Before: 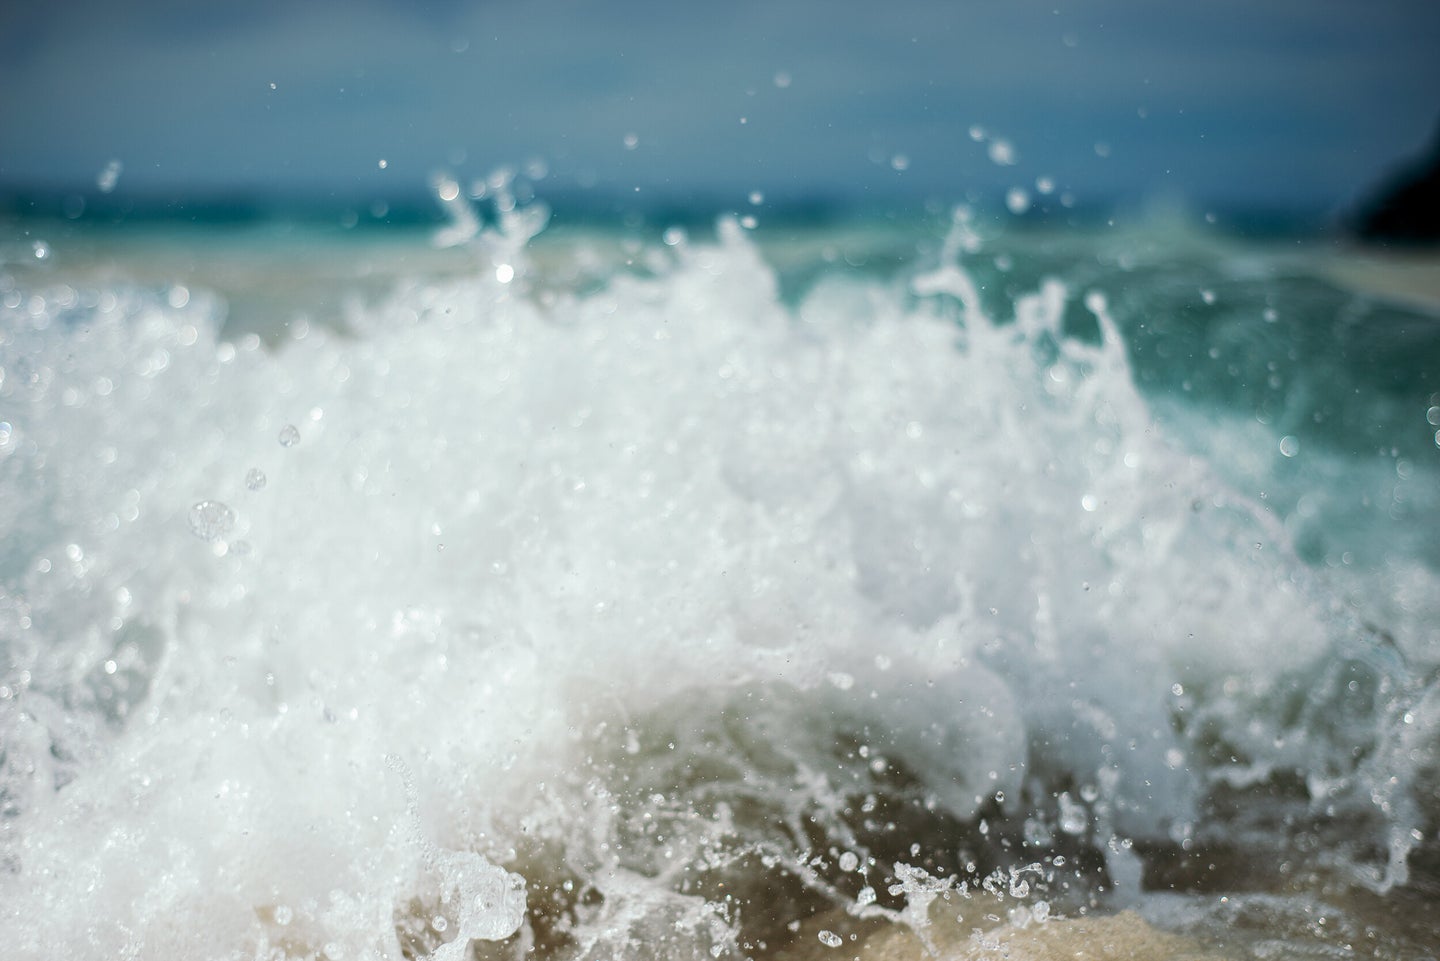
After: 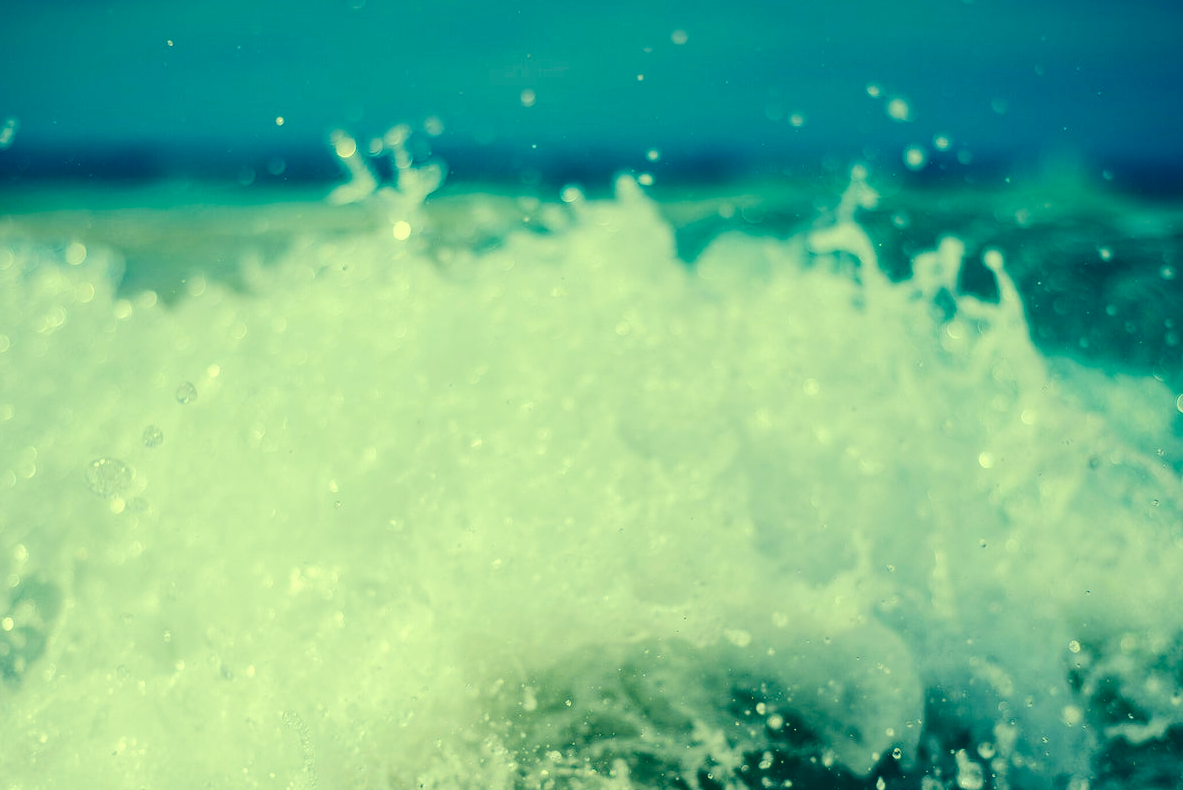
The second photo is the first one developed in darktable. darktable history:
color correction: highlights a* -15.58, highlights b* 40, shadows a* -40, shadows b* -26.18
crop and rotate: left 7.196%, top 4.574%, right 10.605%, bottom 13.178%
contrast brightness saturation: contrast 0.21, brightness -0.11, saturation 0.21
base curve: curves: ch0 [(0, 0) (0.235, 0.266) (0.503, 0.496) (0.786, 0.72) (1, 1)]
